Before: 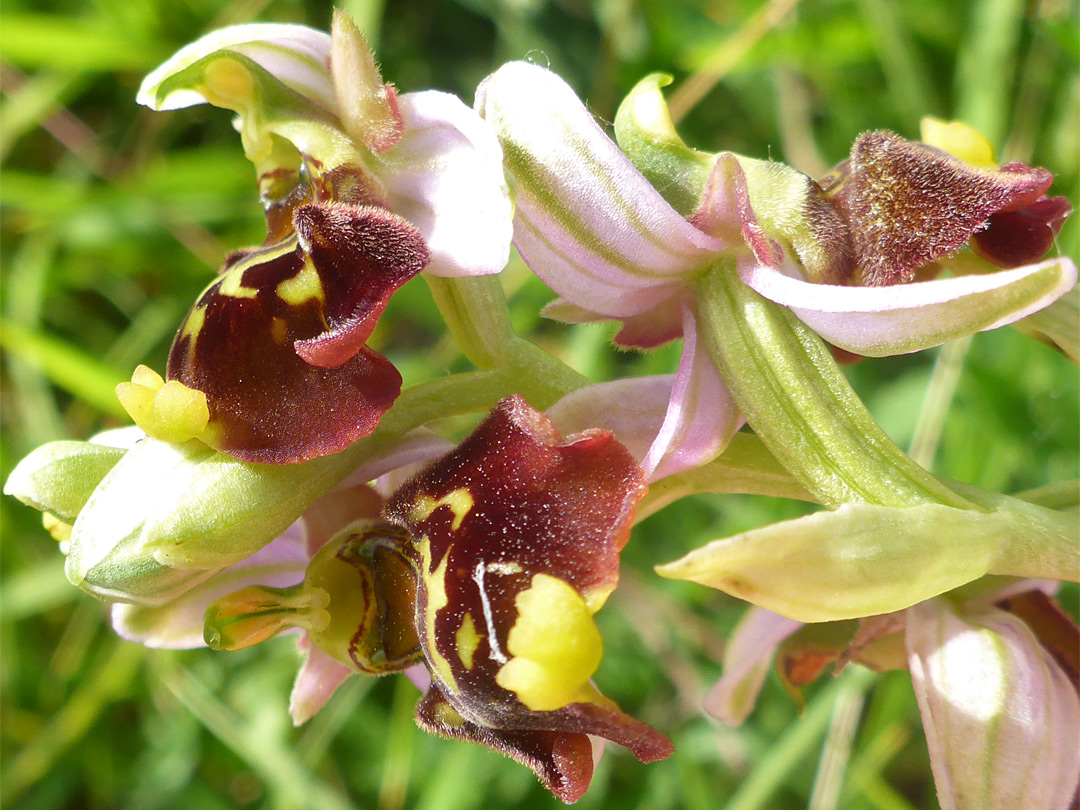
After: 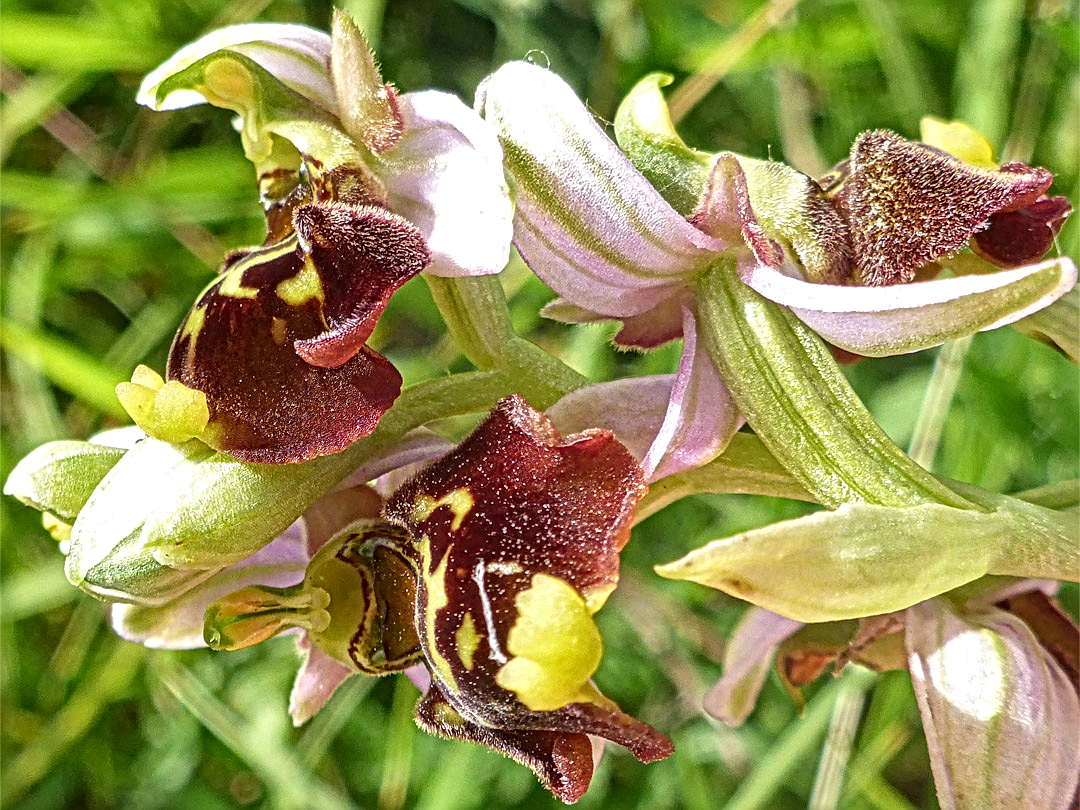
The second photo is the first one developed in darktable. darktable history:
local contrast: mode bilateral grid, contrast 21, coarseness 4, detail 299%, midtone range 0.2
